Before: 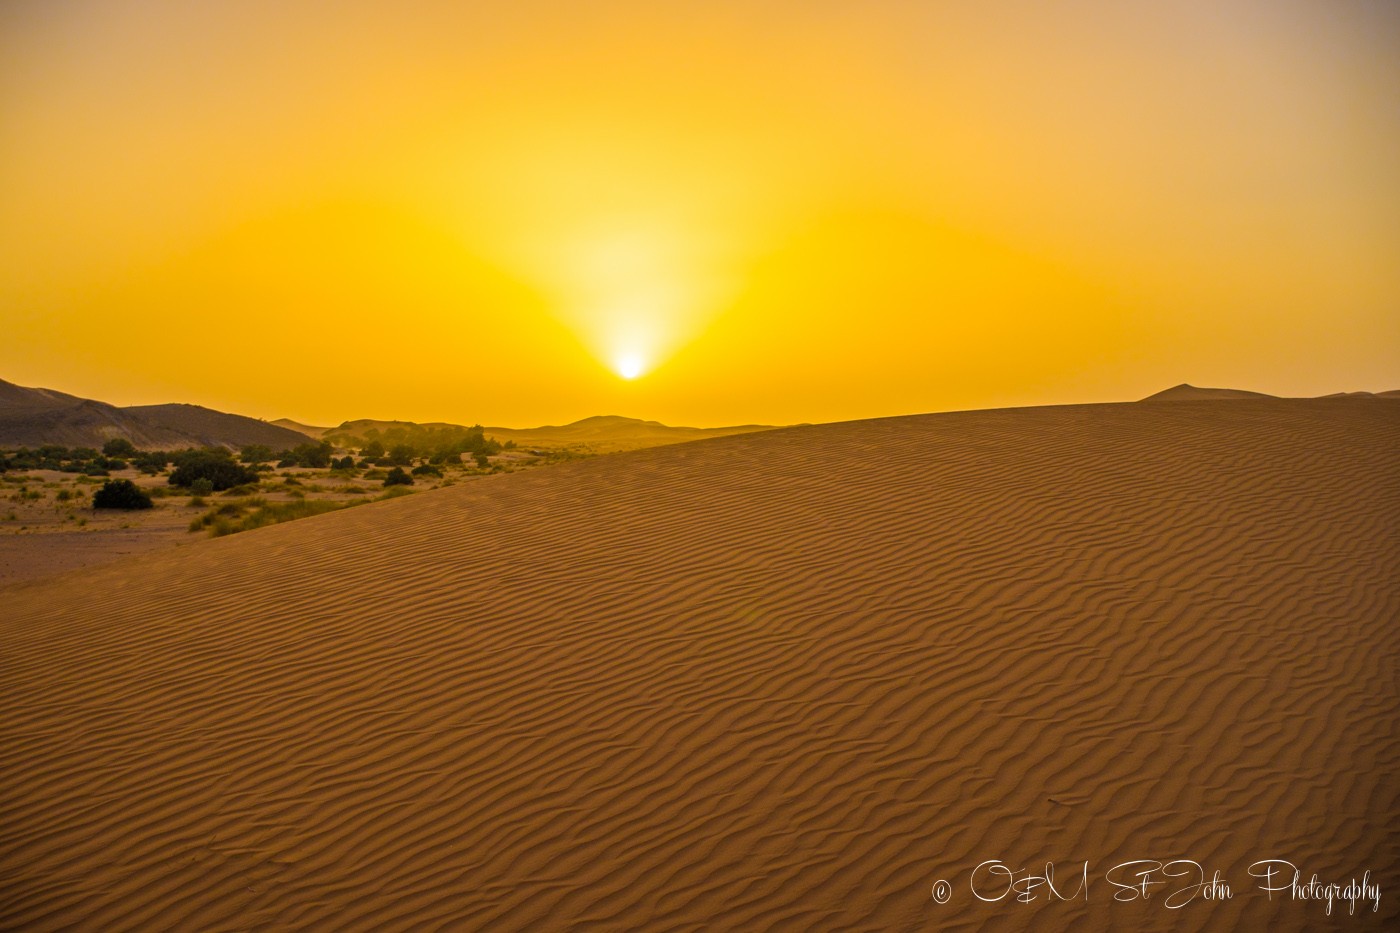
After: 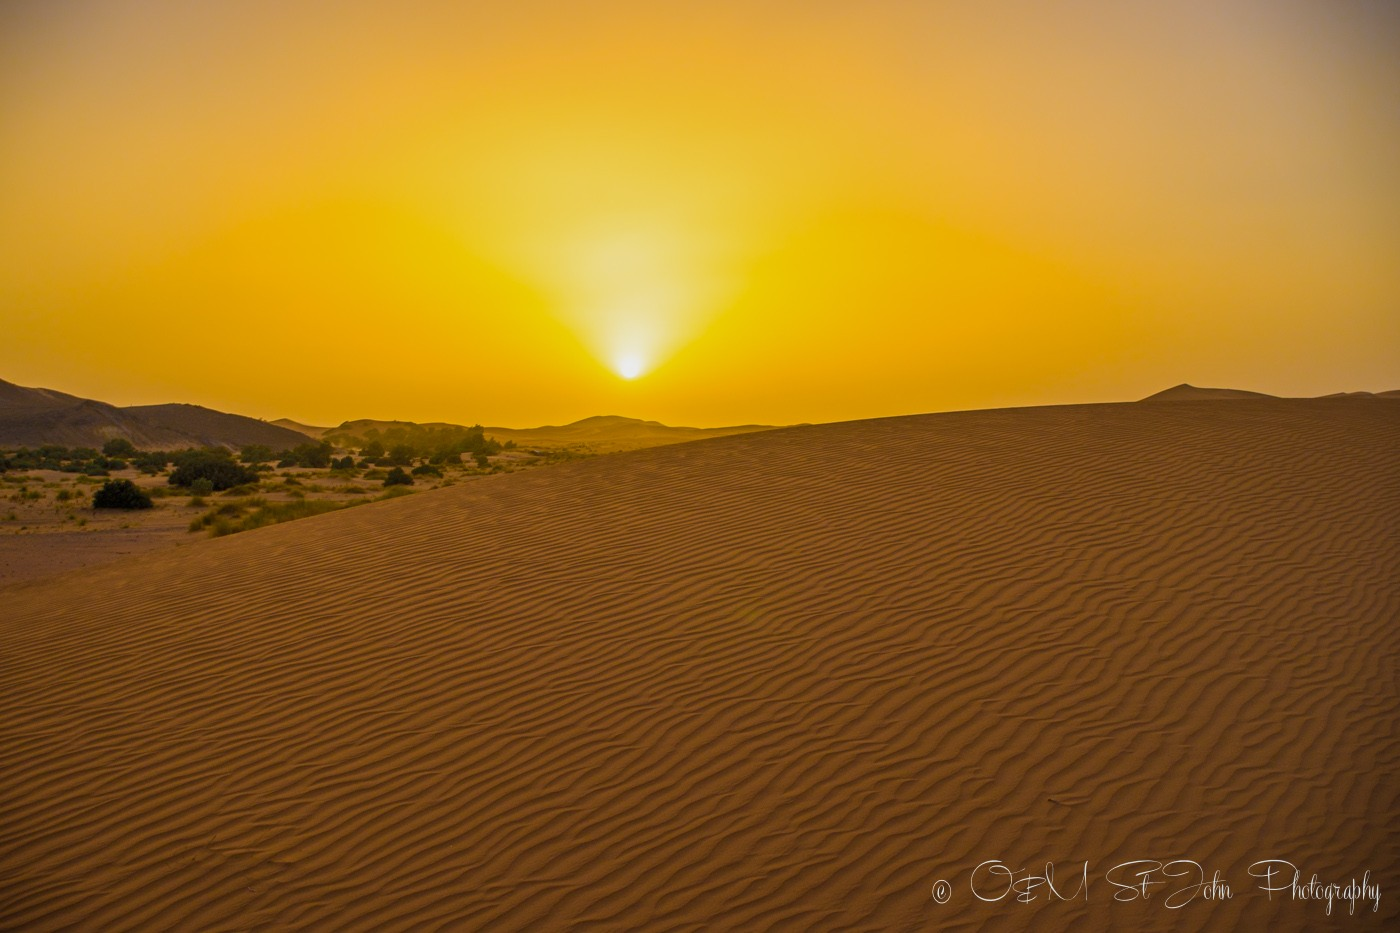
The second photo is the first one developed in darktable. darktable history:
tone equalizer: -8 EV 0.234 EV, -7 EV 0.444 EV, -6 EV 0.441 EV, -5 EV 0.265 EV, -3 EV -0.254 EV, -2 EV -0.425 EV, -1 EV -0.438 EV, +0 EV -0.251 EV
